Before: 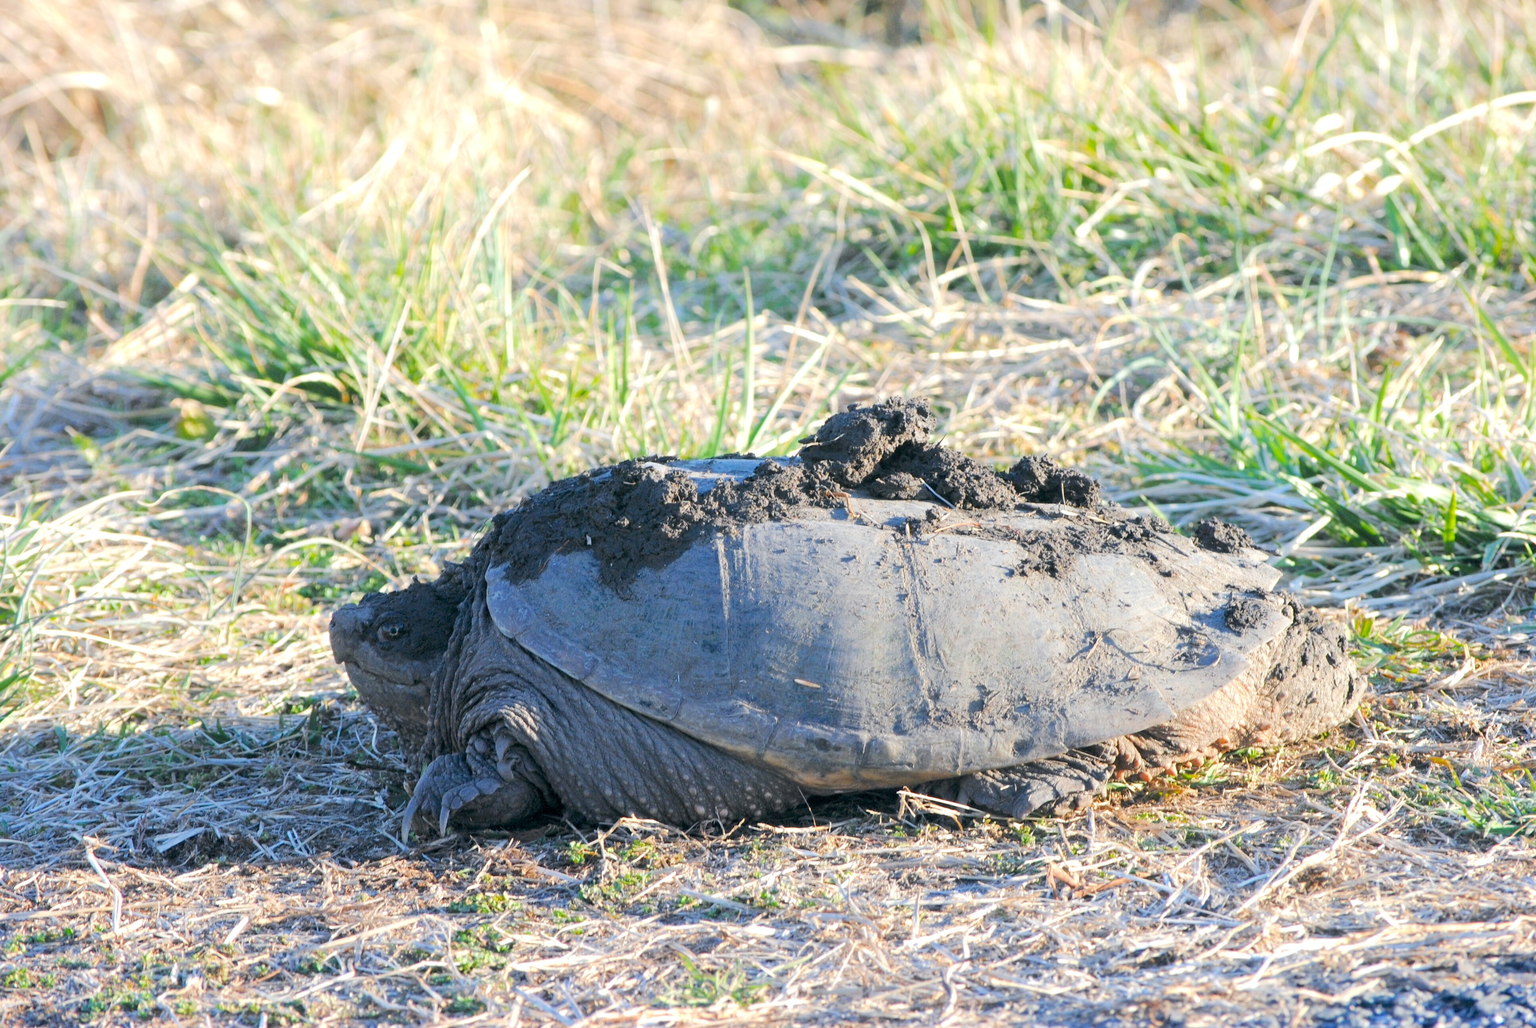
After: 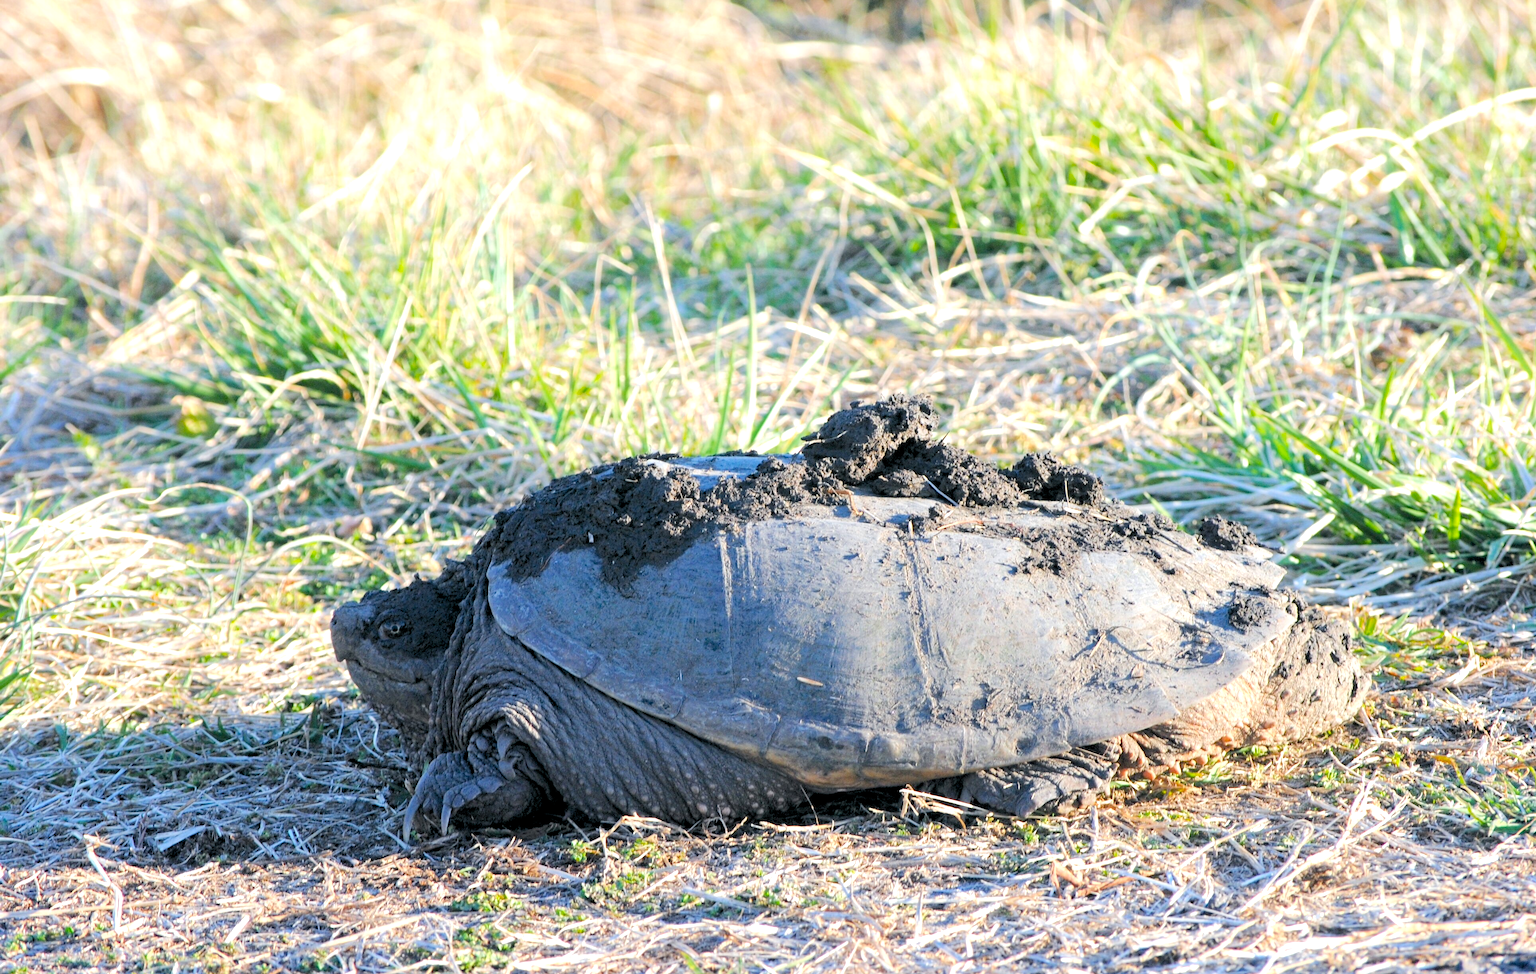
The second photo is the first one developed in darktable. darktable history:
haze removal: compatibility mode true, adaptive false
rgb levels: levels [[0.01, 0.419, 0.839], [0, 0.5, 1], [0, 0.5, 1]]
crop: top 0.448%, right 0.264%, bottom 5.045%
